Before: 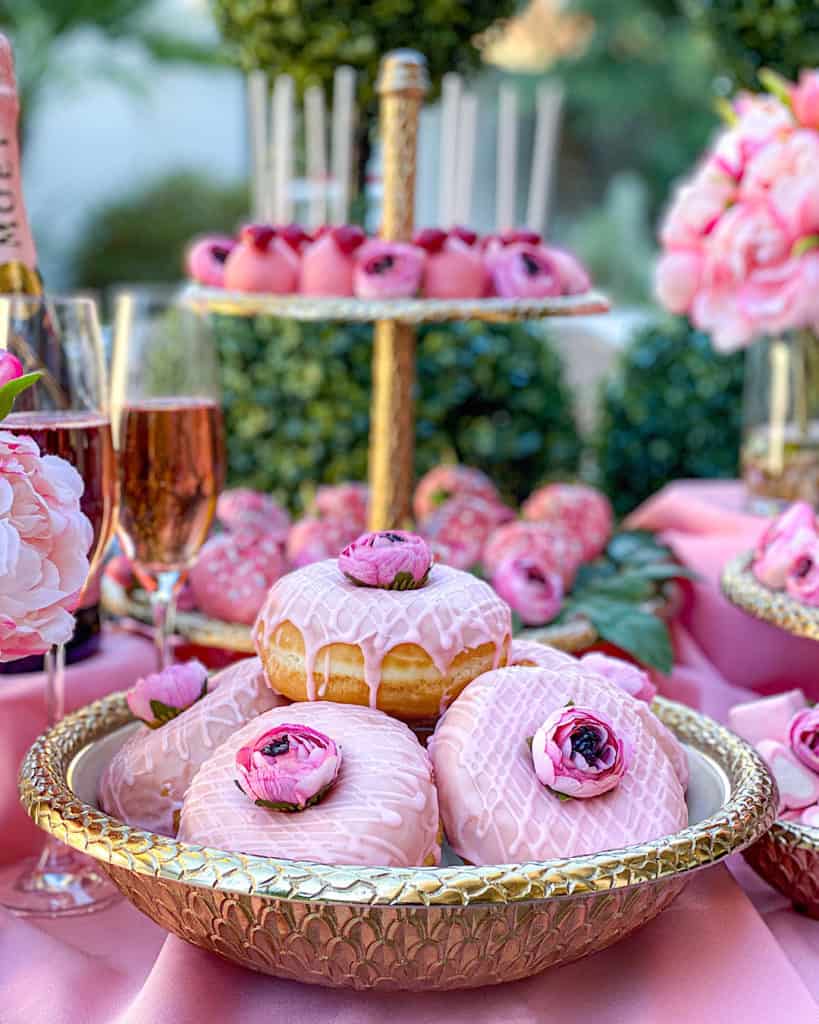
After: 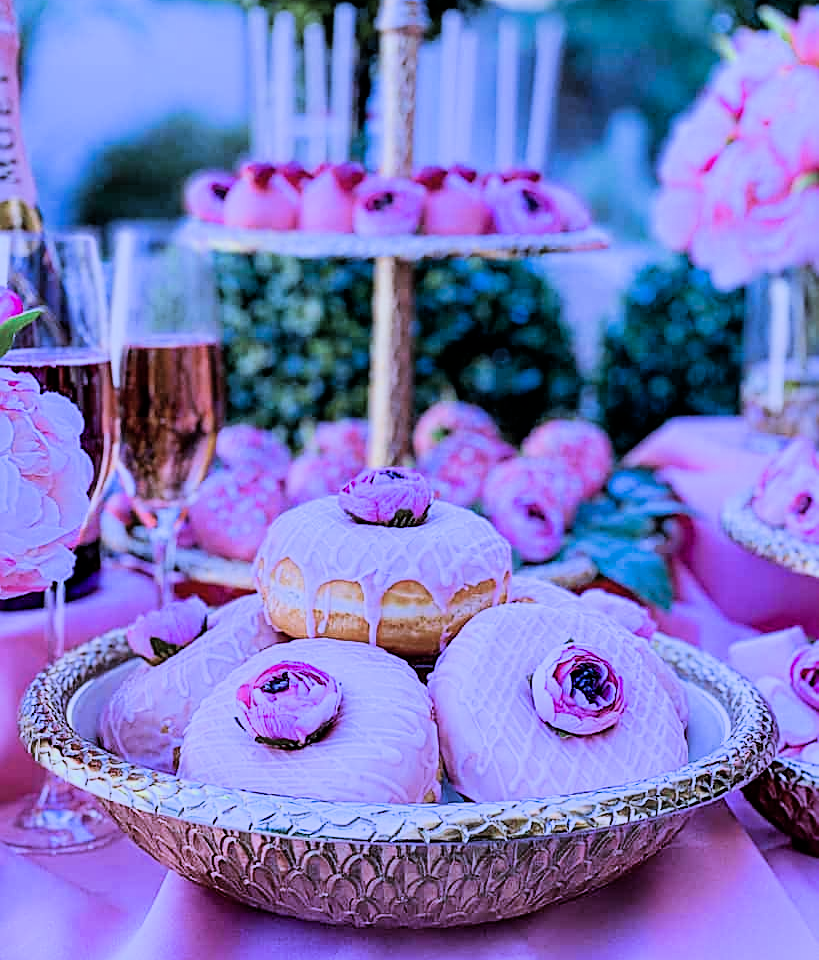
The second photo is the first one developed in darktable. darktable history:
sharpen: on, module defaults
crop and rotate: top 6.25%
exposure: compensate highlight preservation false
color calibration: output R [1.063, -0.012, -0.003, 0], output B [-0.079, 0.047, 1, 0], illuminant custom, x 0.46, y 0.43, temperature 2642.66 K
filmic rgb: black relative exposure -5 EV, hardness 2.88, contrast 1.5
